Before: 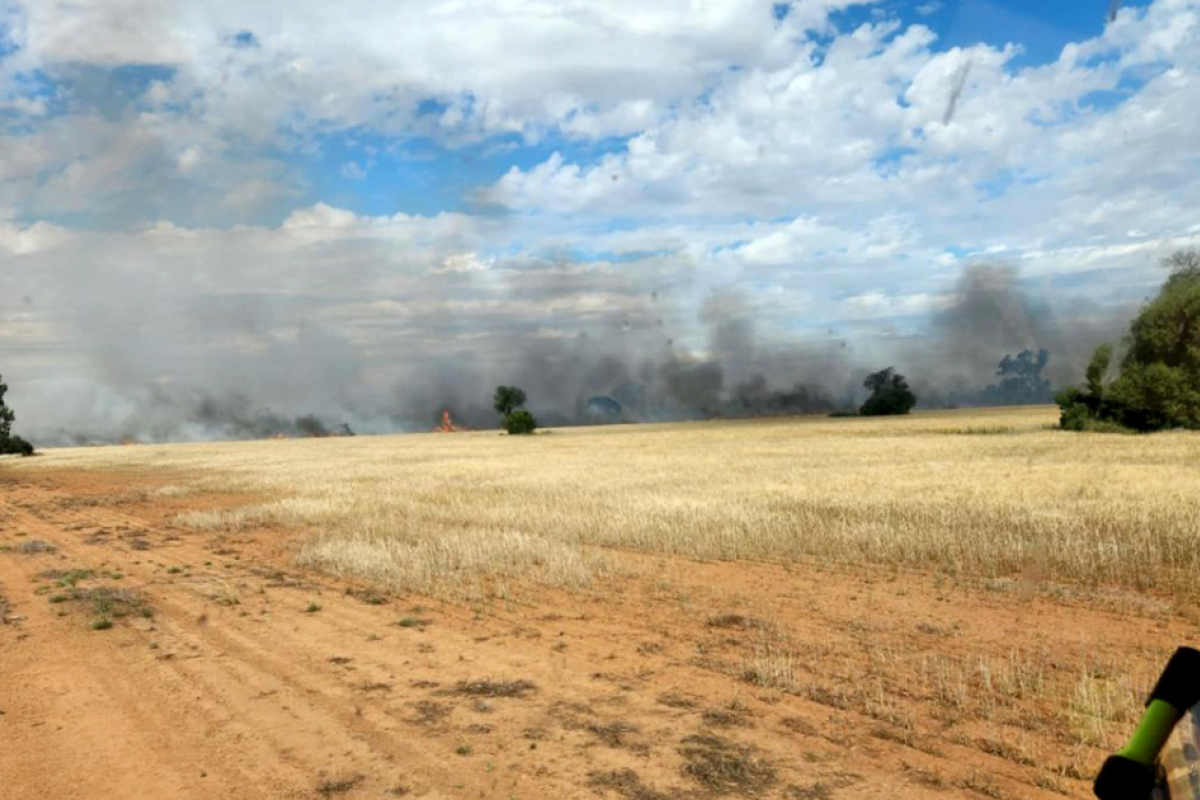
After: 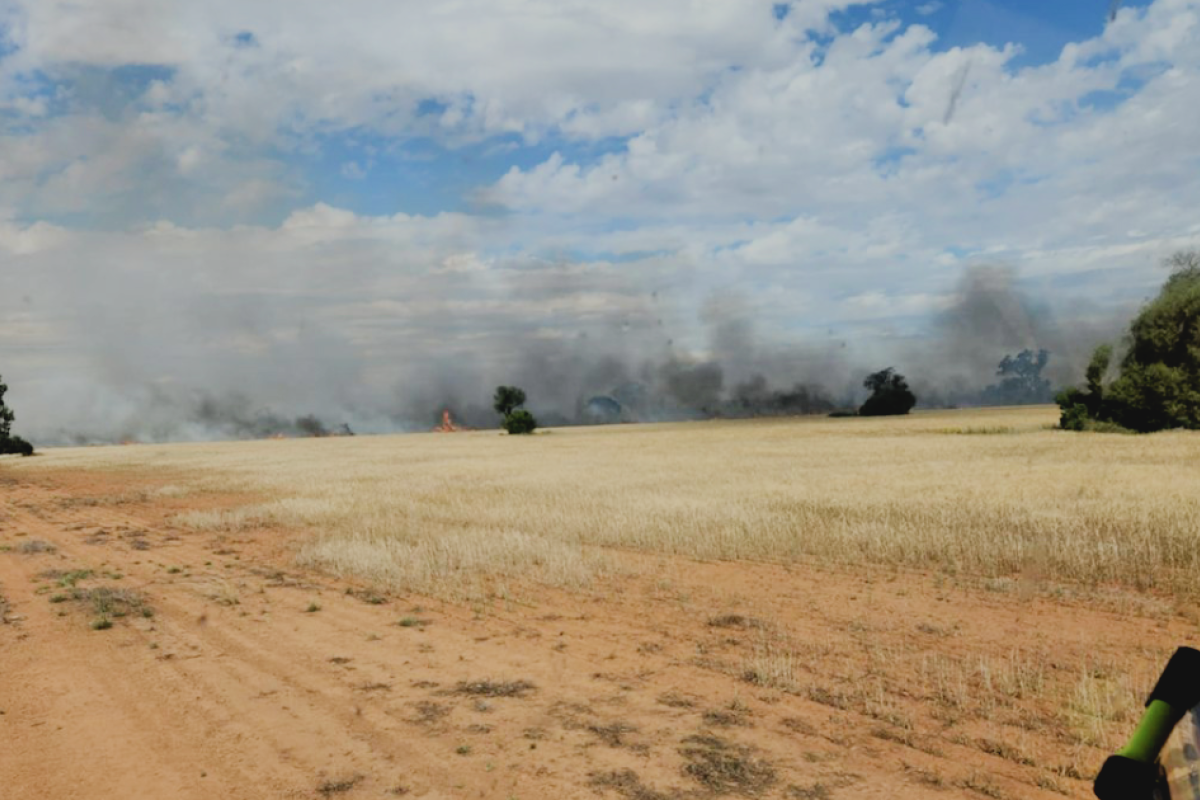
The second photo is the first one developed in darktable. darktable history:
filmic rgb: black relative exposure -9.22 EV, white relative exposure 6.77 EV, hardness 3.07, contrast 1.05
contrast brightness saturation: contrast -0.1, saturation -0.1
